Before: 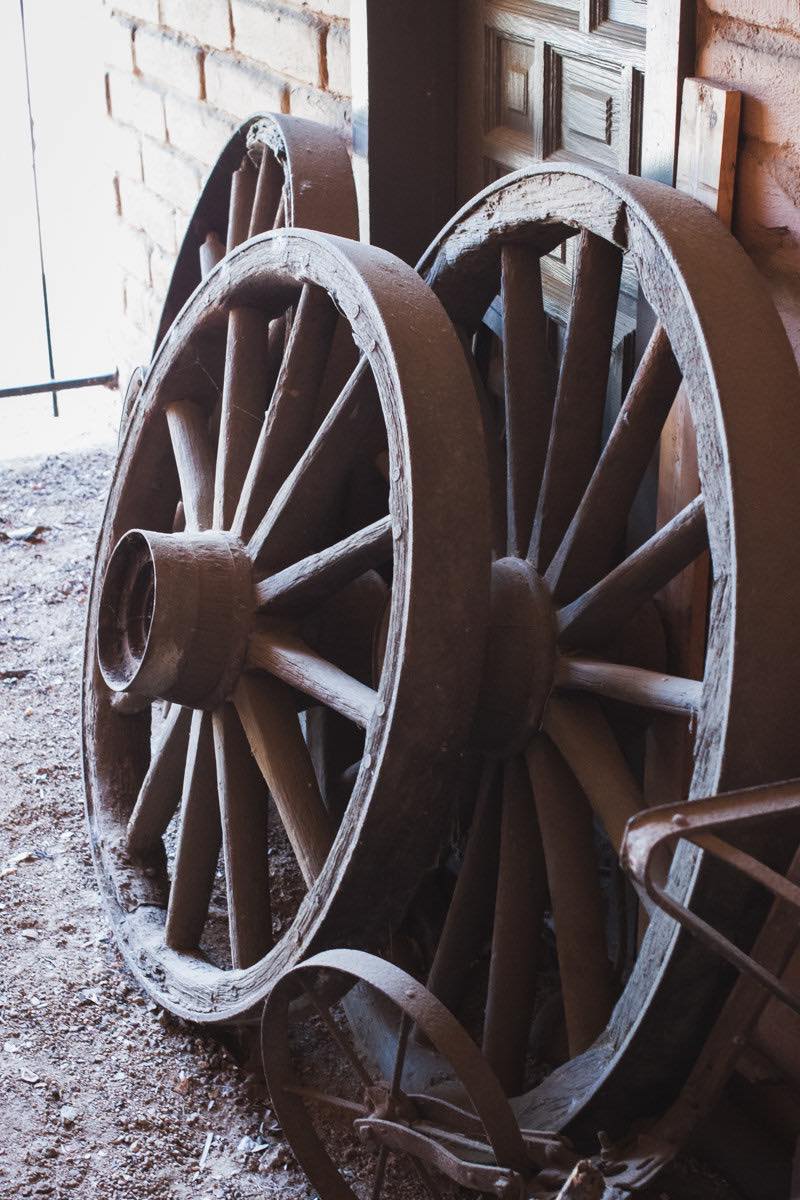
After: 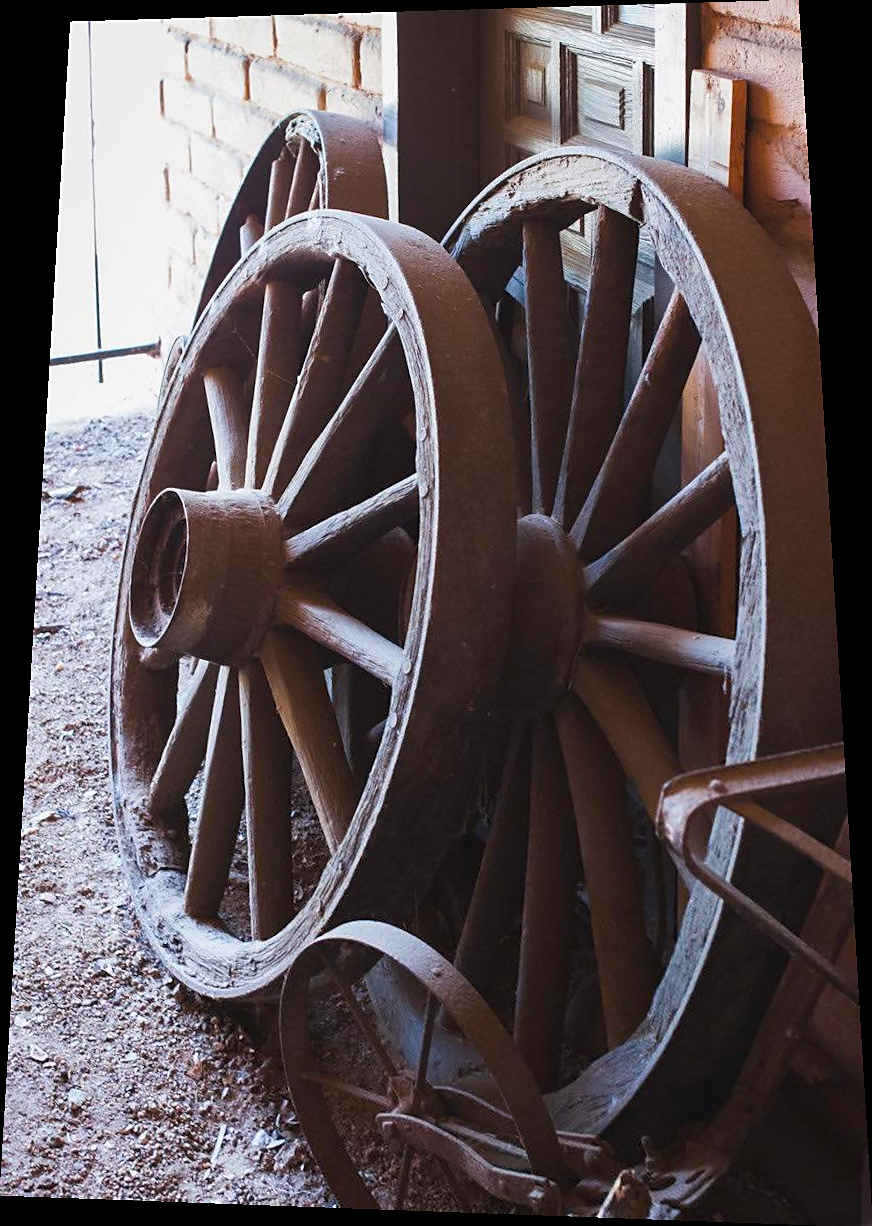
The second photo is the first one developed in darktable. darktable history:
sharpen: radius 1.864, amount 0.398, threshold 1.271
rotate and perspective: rotation 0.128°, lens shift (vertical) -0.181, lens shift (horizontal) -0.044, shear 0.001, automatic cropping off
color balance rgb: perceptual saturation grading › global saturation 20%, global vibrance 20%
